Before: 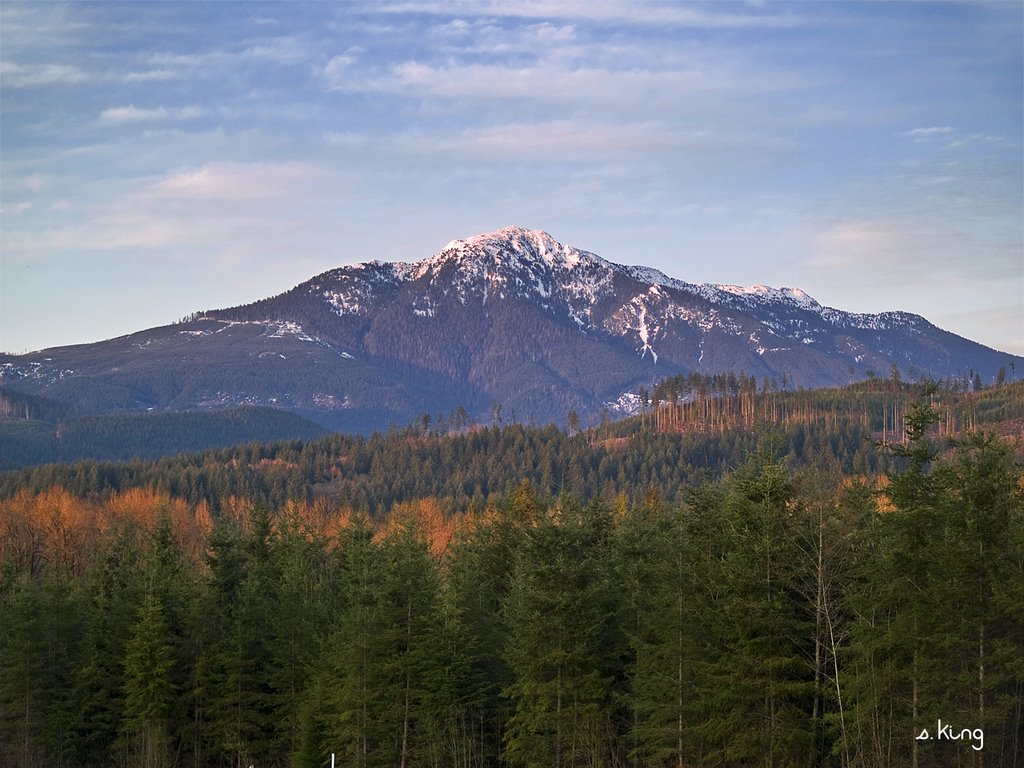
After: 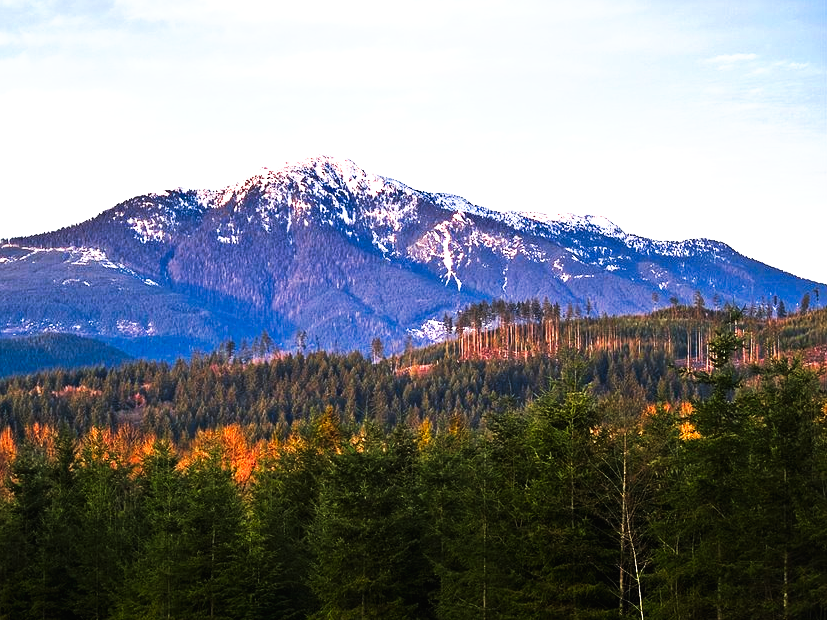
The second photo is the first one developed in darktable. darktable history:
tone curve: curves: ch0 [(0, 0) (0.003, 0.007) (0.011, 0.009) (0.025, 0.01) (0.044, 0.012) (0.069, 0.013) (0.1, 0.014) (0.136, 0.021) (0.177, 0.038) (0.224, 0.06) (0.277, 0.099) (0.335, 0.16) (0.399, 0.227) (0.468, 0.329) (0.543, 0.45) (0.623, 0.594) (0.709, 0.756) (0.801, 0.868) (0.898, 0.971) (1, 1)], preserve colors none
exposure: black level correction 0, exposure 1 EV, compensate exposure bias true, compensate highlight preservation false
rotate and perspective: automatic cropping off
crop: left 19.159%, top 9.58%, bottom 9.58%
